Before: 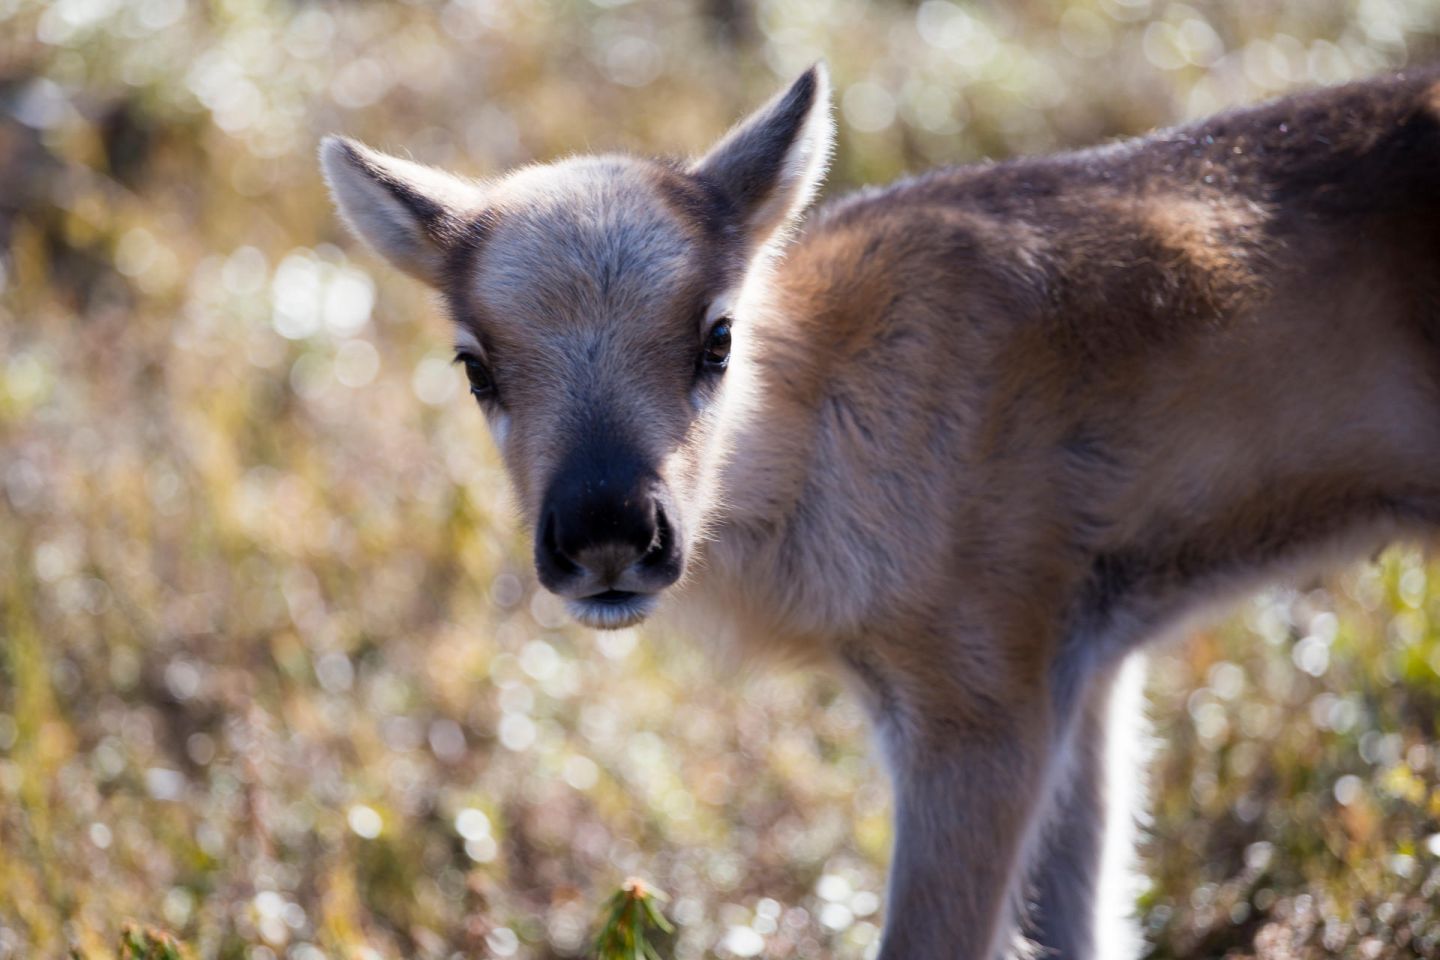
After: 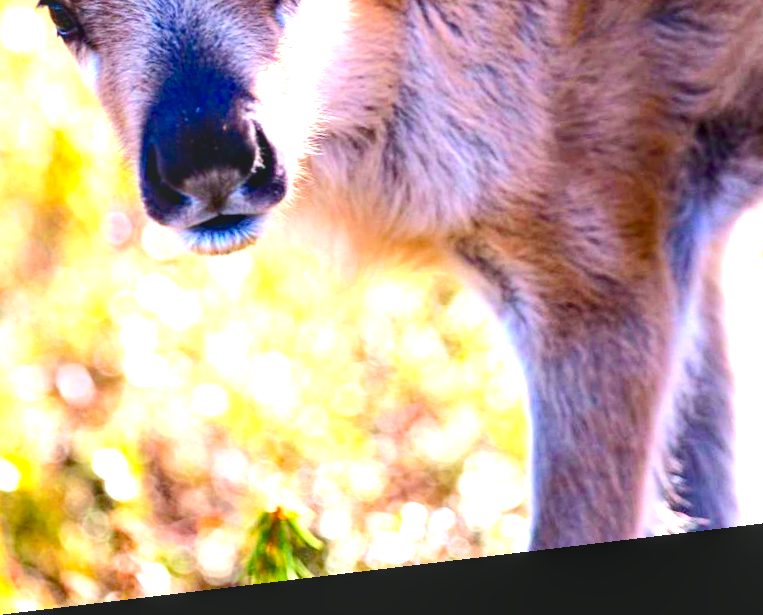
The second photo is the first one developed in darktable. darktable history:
contrast brightness saturation: contrast 0.09, saturation 0.28
tone curve: curves: ch0 [(0, 0.01) (0.037, 0.032) (0.131, 0.108) (0.275, 0.256) (0.483, 0.512) (0.61, 0.665) (0.696, 0.742) (0.792, 0.819) (0.911, 0.925) (0.997, 0.995)]; ch1 [(0, 0) (0.308, 0.29) (0.425, 0.411) (0.492, 0.488) (0.507, 0.503) (0.53, 0.532) (0.573, 0.586) (0.683, 0.702) (0.746, 0.77) (1, 1)]; ch2 [(0, 0) (0.246, 0.233) (0.36, 0.352) (0.415, 0.415) (0.485, 0.487) (0.502, 0.504) (0.525, 0.518) (0.539, 0.539) (0.587, 0.594) (0.636, 0.652) (0.711, 0.729) (0.845, 0.855) (0.998, 0.977)], color space Lab, independent channels, preserve colors none
haze removal: compatibility mode true, adaptive false
local contrast: on, module defaults
exposure: black level correction 0, exposure 1.675 EV, compensate exposure bias true, compensate highlight preservation false
color balance rgb: linear chroma grading › shadows 16%, perceptual saturation grading › global saturation 8%, perceptual saturation grading › shadows 4%, perceptual brilliance grading › global brilliance 2%, perceptual brilliance grading › highlights 8%, perceptual brilliance grading › shadows -4%, global vibrance 16%, saturation formula JzAzBz (2021)
crop: left 29.672%, top 41.786%, right 20.851%, bottom 3.487%
rotate and perspective: rotation -6.83°, automatic cropping off
